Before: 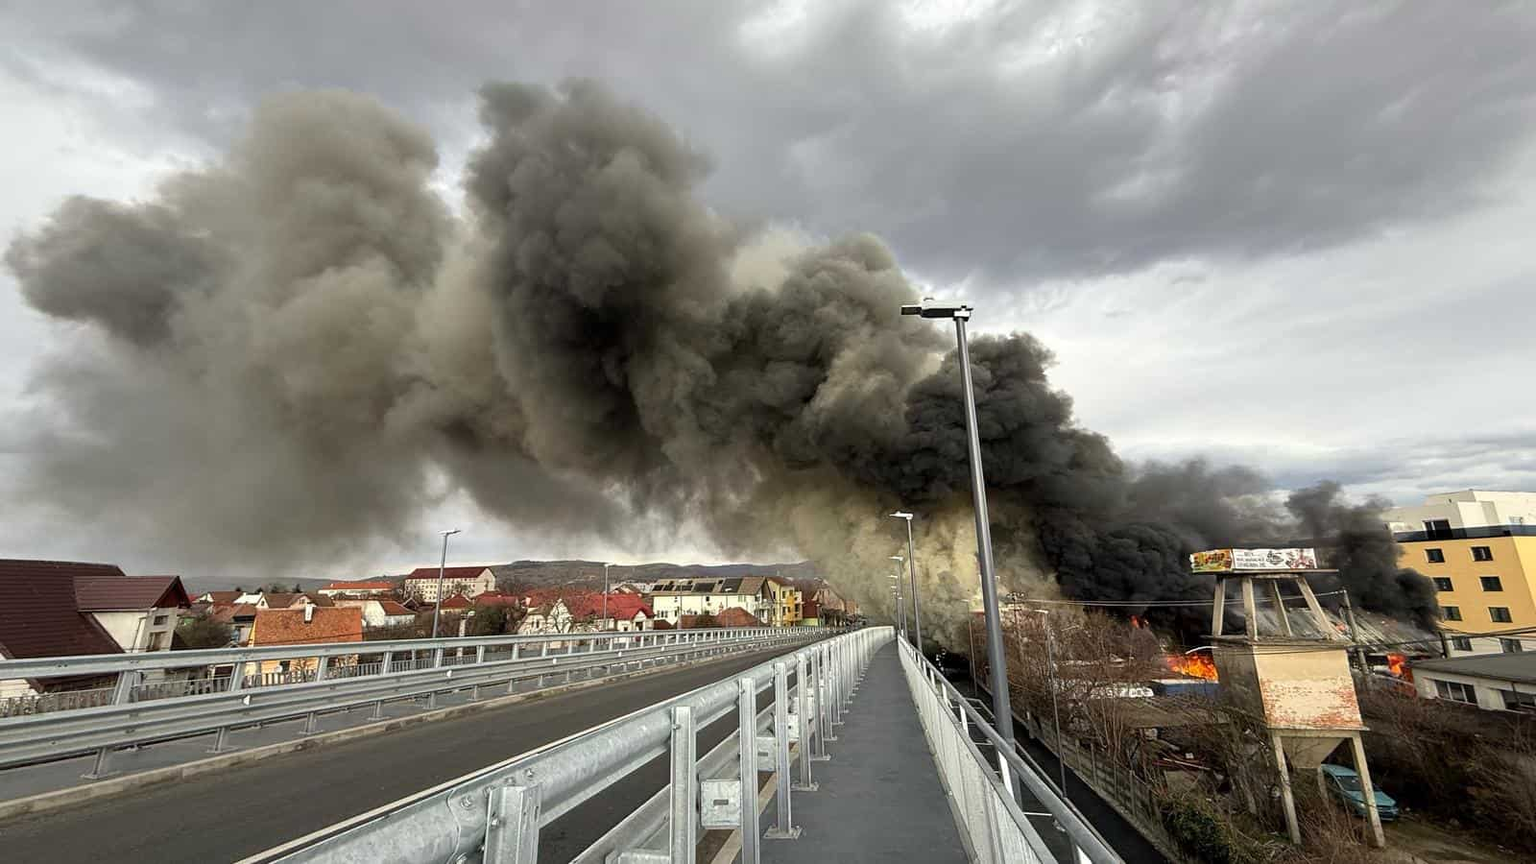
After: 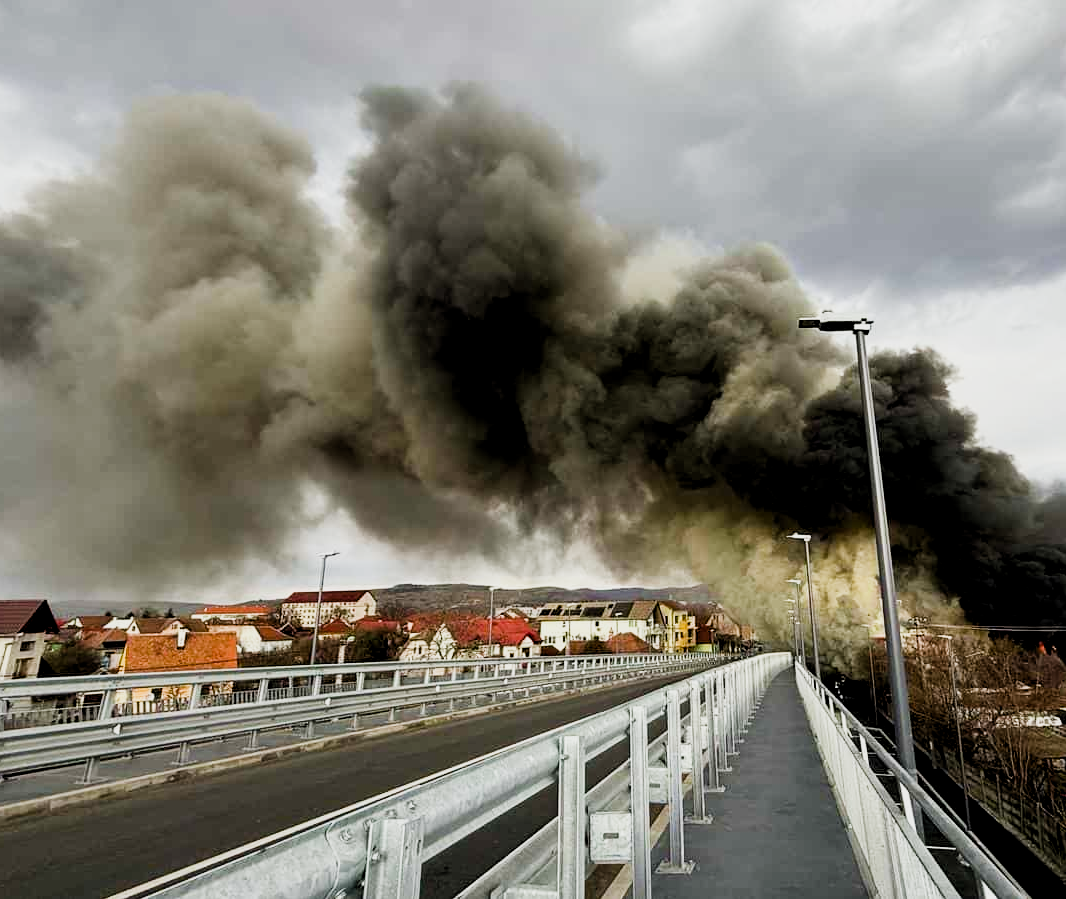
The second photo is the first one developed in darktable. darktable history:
crop and rotate: left 8.786%, right 24.548%
exposure: black level correction 0.007, compensate highlight preservation false
sigmoid: contrast 1.8
levels: levels [0.018, 0.493, 1]
